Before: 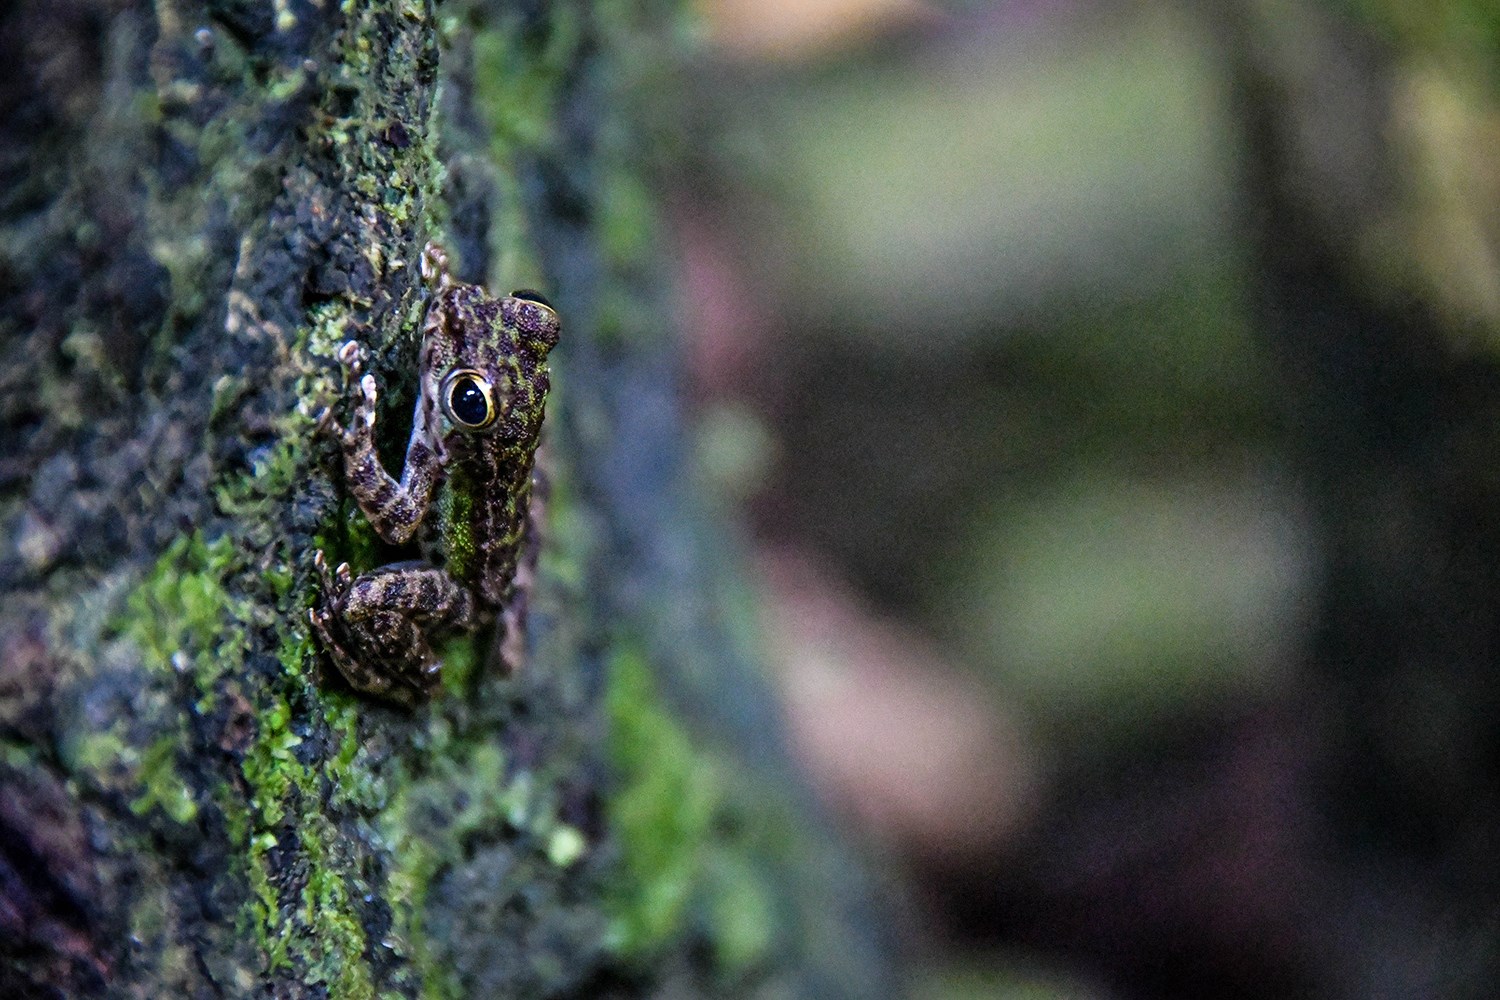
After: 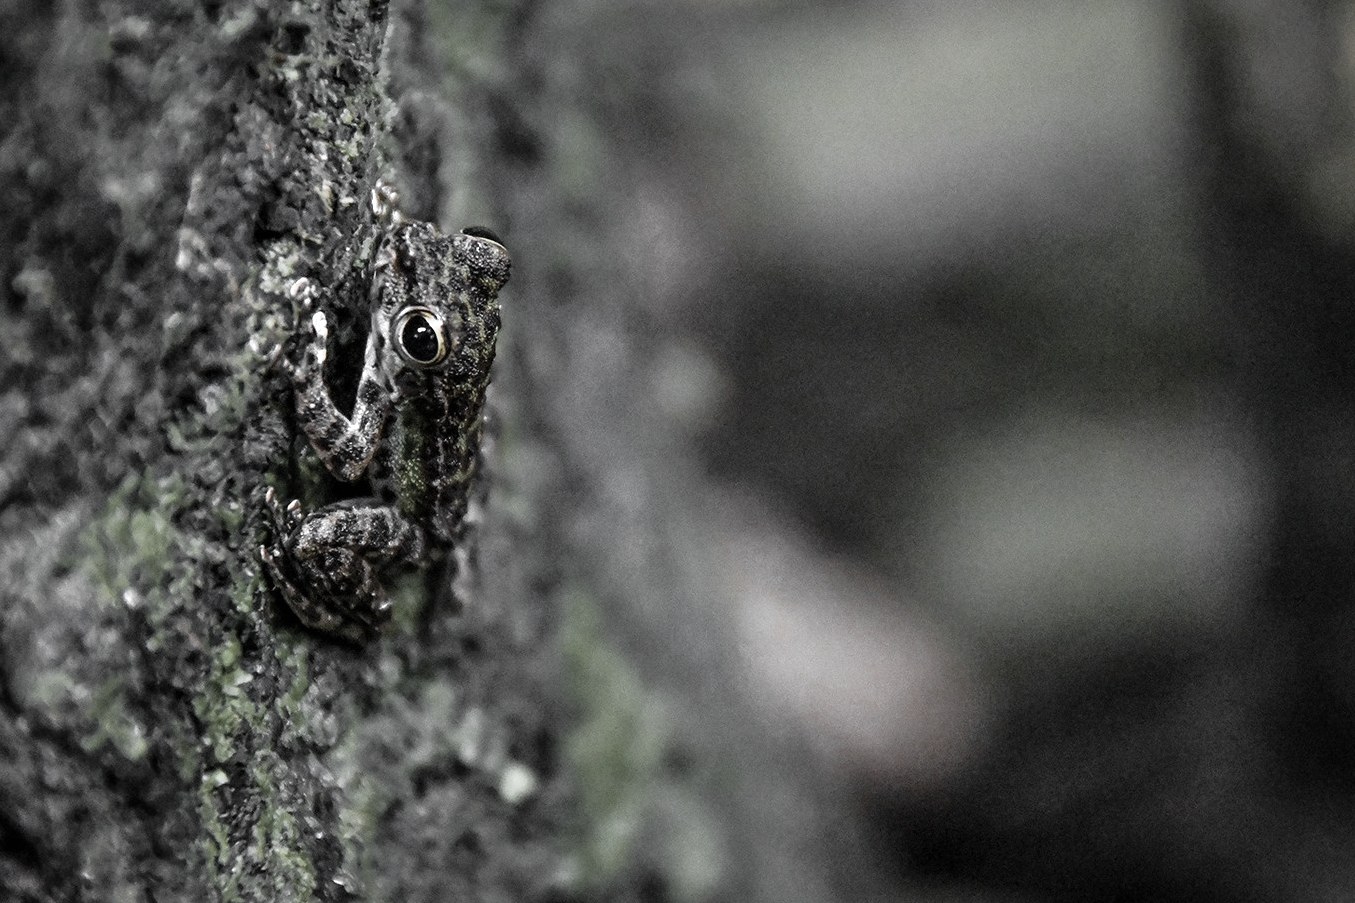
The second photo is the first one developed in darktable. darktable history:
crop: left 3.313%, top 6.369%, right 6.343%, bottom 3.294%
color zones: curves: ch0 [(0, 0.613) (0.01, 0.613) (0.245, 0.448) (0.498, 0.529) (0.642, 0.665) (0.879, 0.777) (0.99, 0.613)]; ch1 [(0, 0.035) (0.121, 0.189) (0.259, 0.197) (0.415, 0.061) (0.589, 0.022) (0.732, 0.022) (0.857, 0.026) (0.991, 0.053)]
